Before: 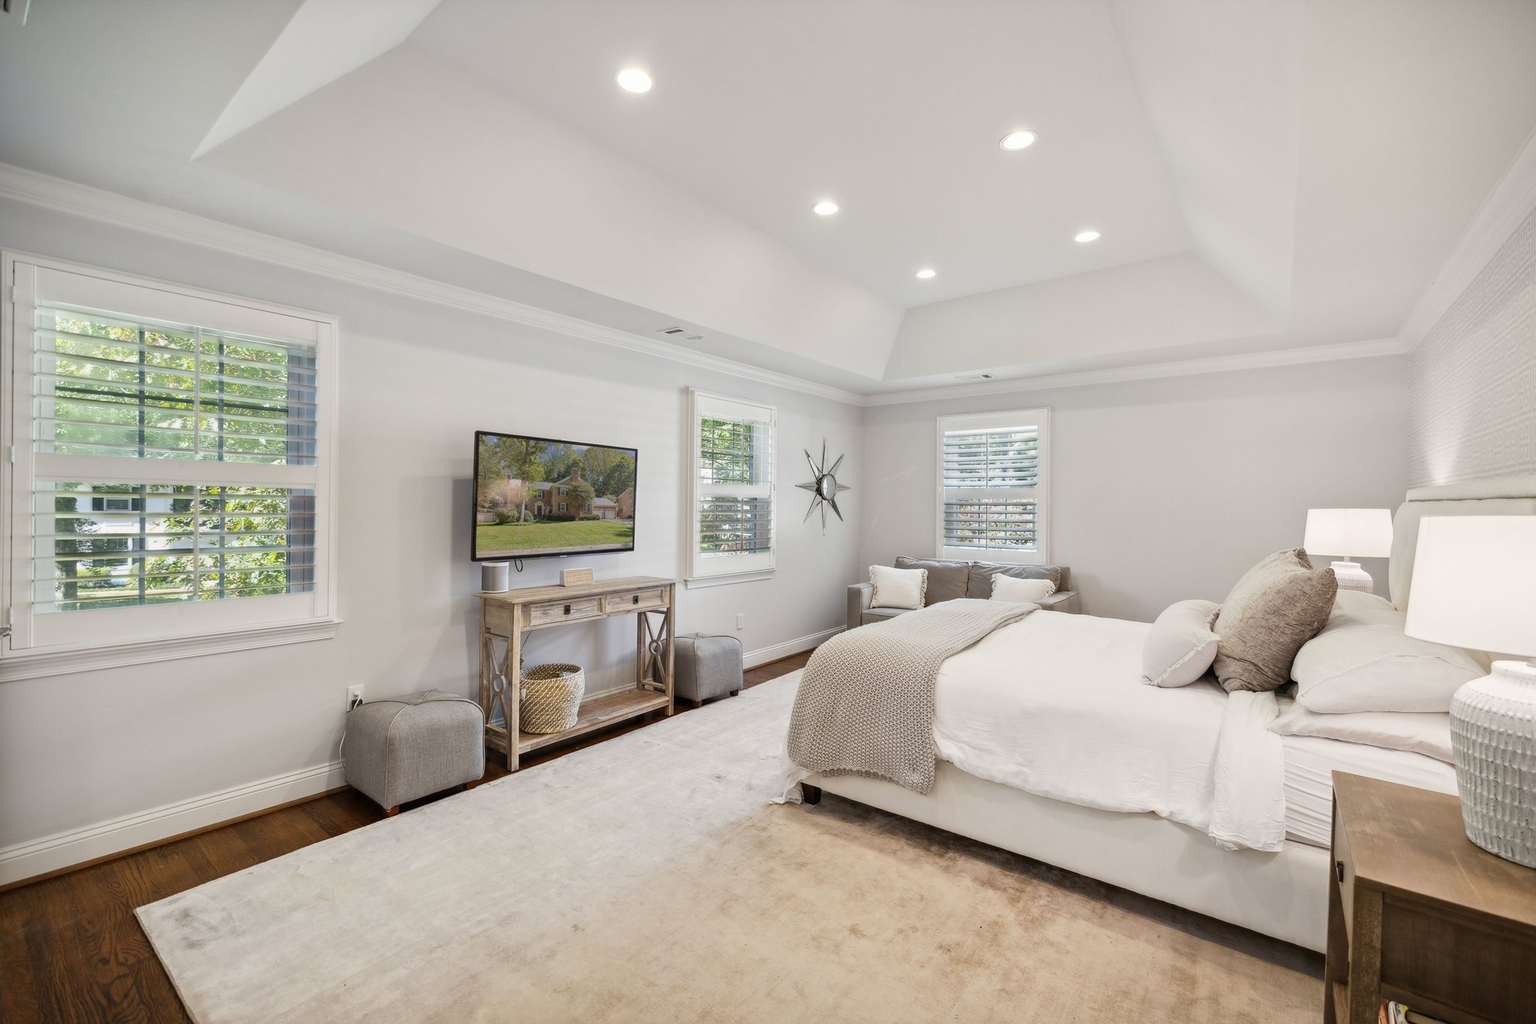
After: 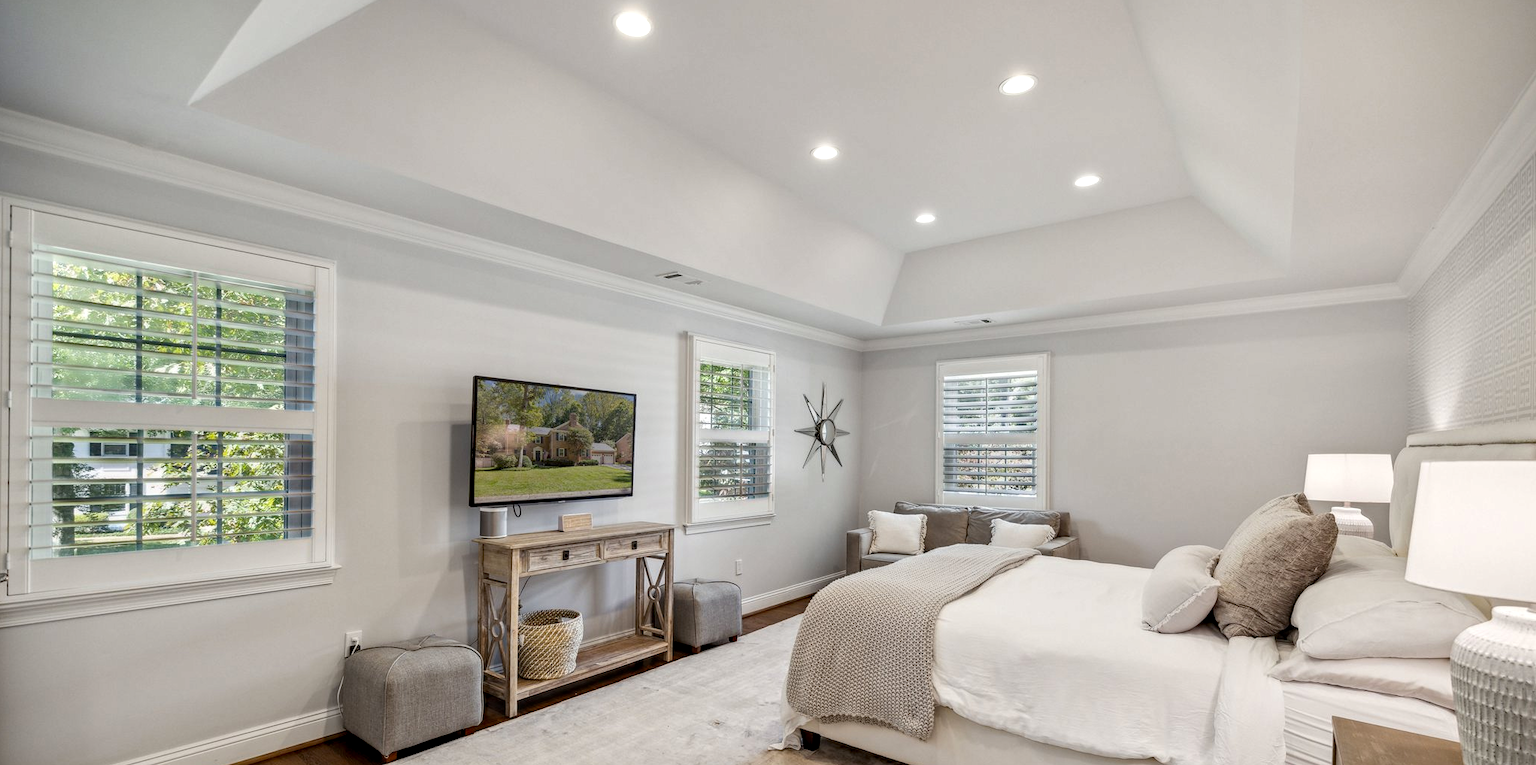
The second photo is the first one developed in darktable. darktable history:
crop: left 0.236%, top 5.557%, bottom 19.848%
haze removal: adaptive false
local contrast: detail 130%
